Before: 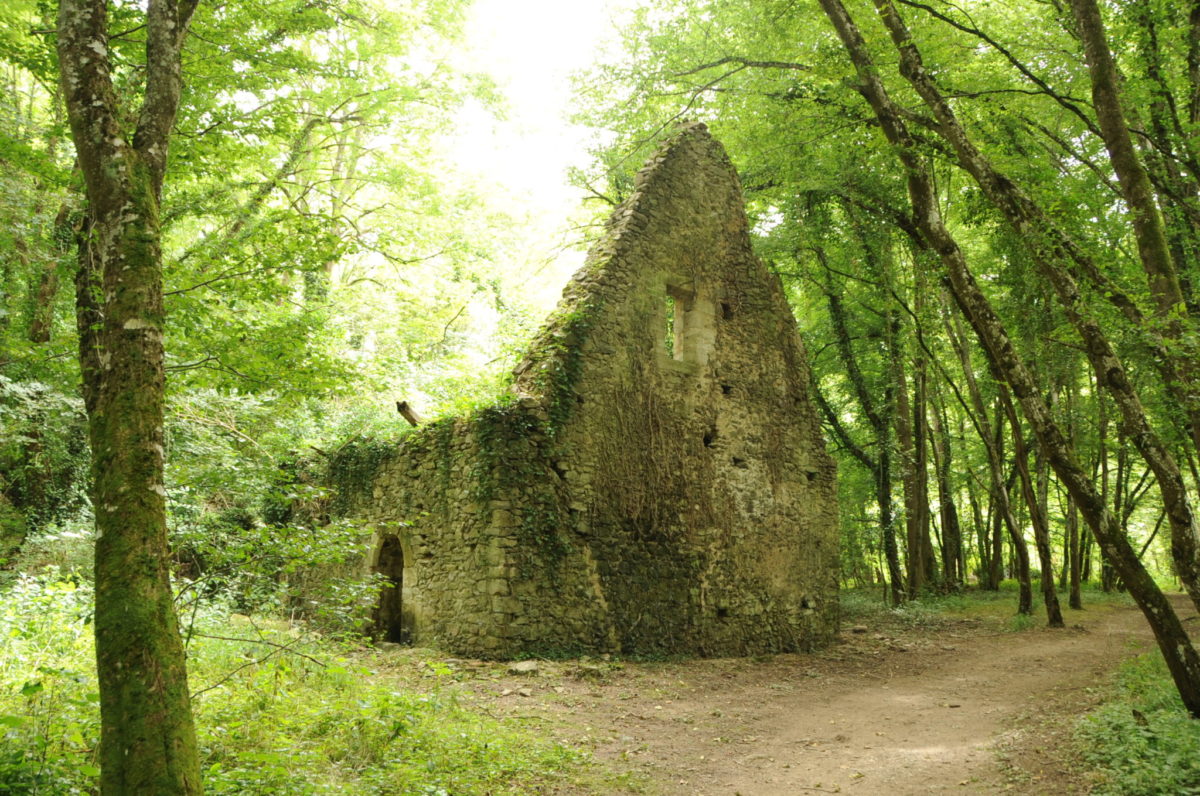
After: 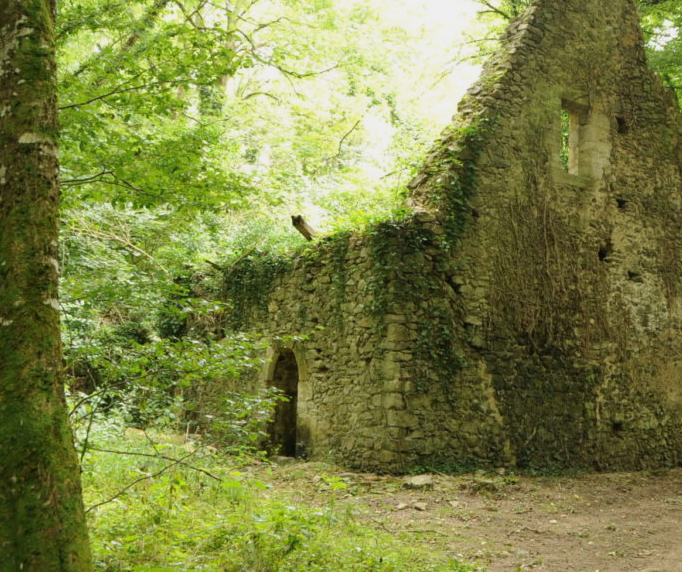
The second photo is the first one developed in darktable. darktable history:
crop: left 8.758%, top 23.382%, right 34.356%, bottom 4.751%
exposure: exposure -0.208 EV, compensate exposure bias true, compensate highlight preservation false
